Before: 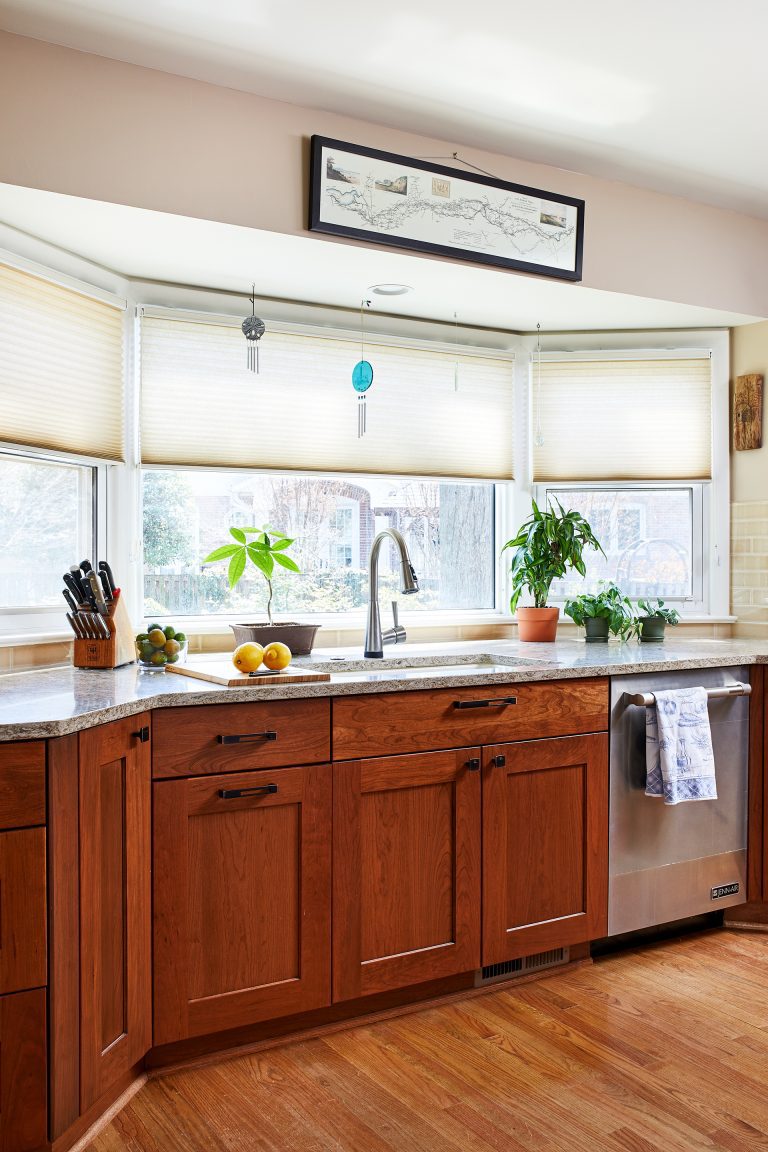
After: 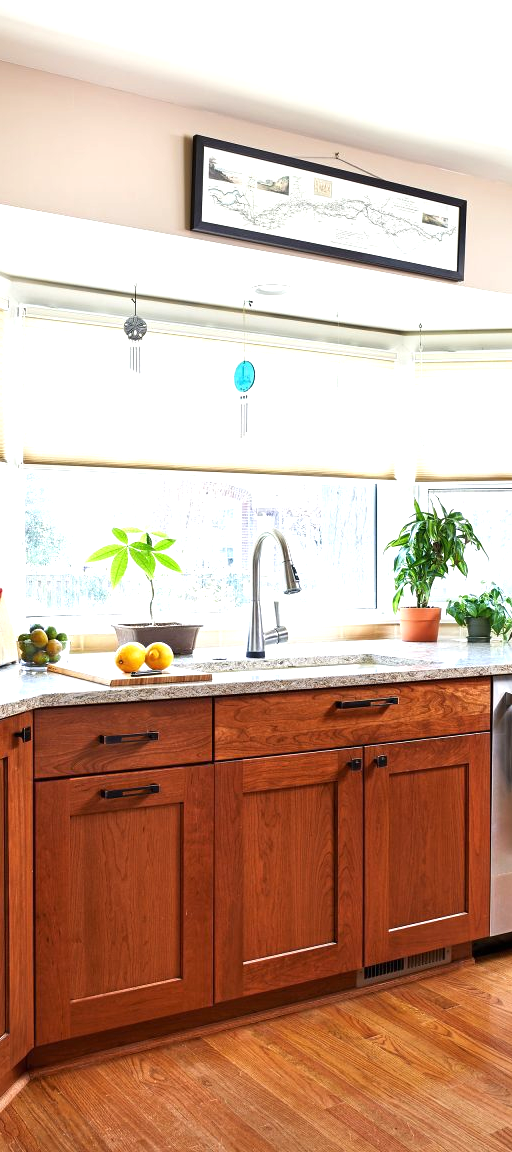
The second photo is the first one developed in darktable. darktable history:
crop and rotate: left 15.446%, right 17.836%
exposure: black level correction 0, exposure 0.7 EV, compensate exposure bias true, compensate highlight preservation false
levels: mode automatic, gray 50.8%
